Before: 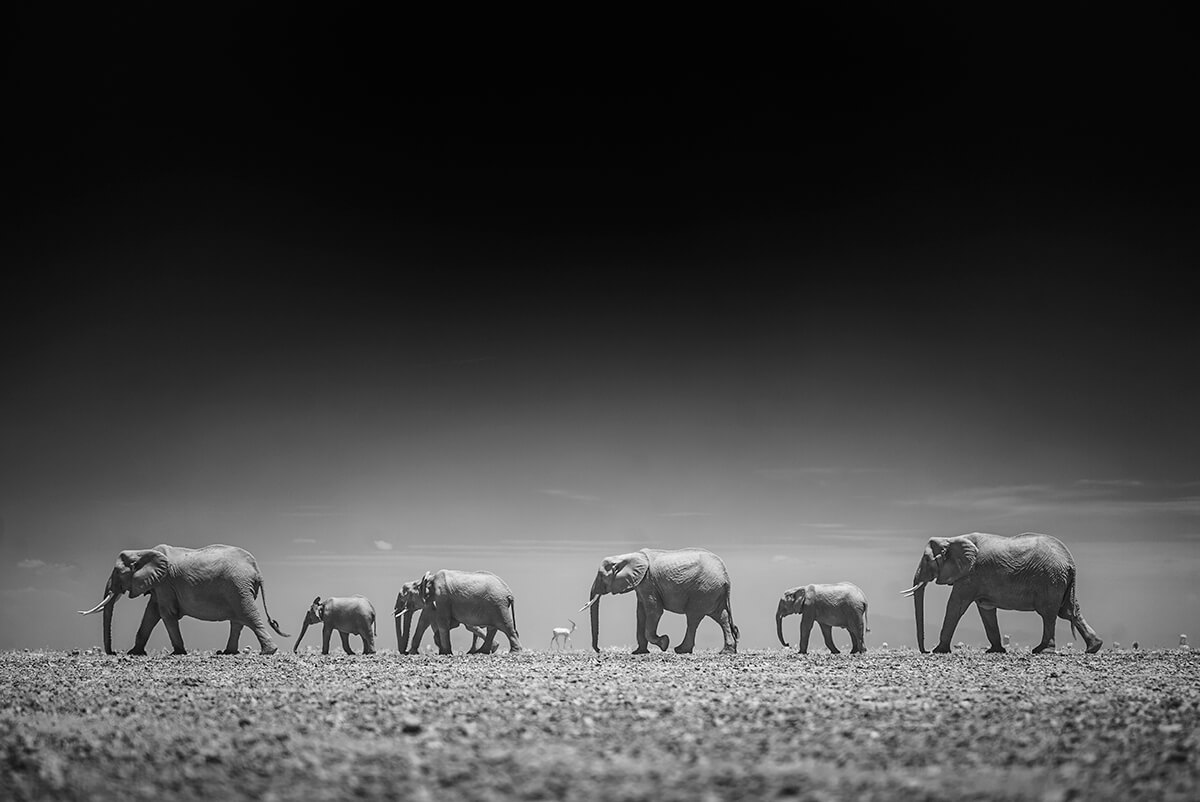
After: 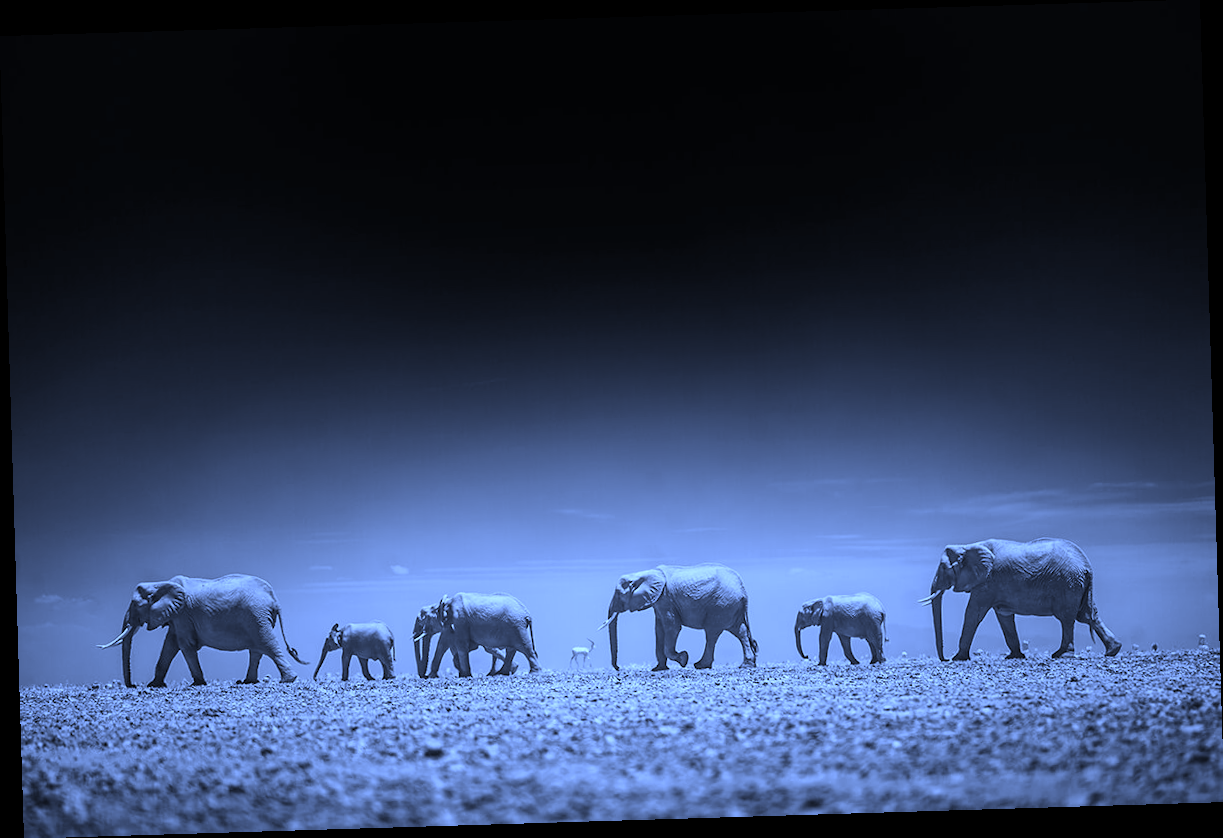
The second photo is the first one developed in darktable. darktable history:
white balance: red 0.766, blue 1.537
rotate and perspective: rotation -1.75°, automatic cropping off
